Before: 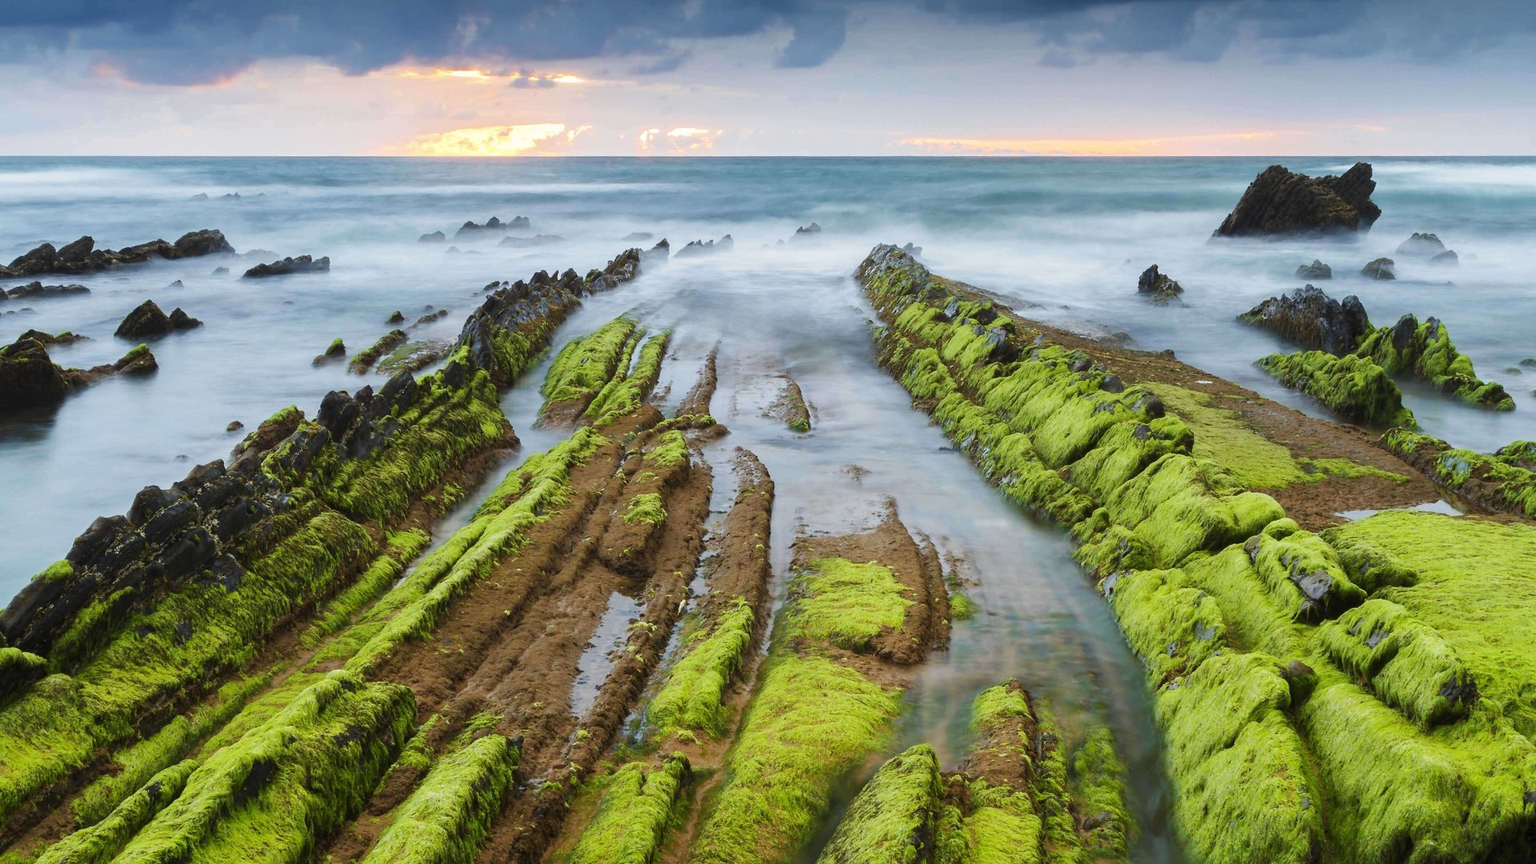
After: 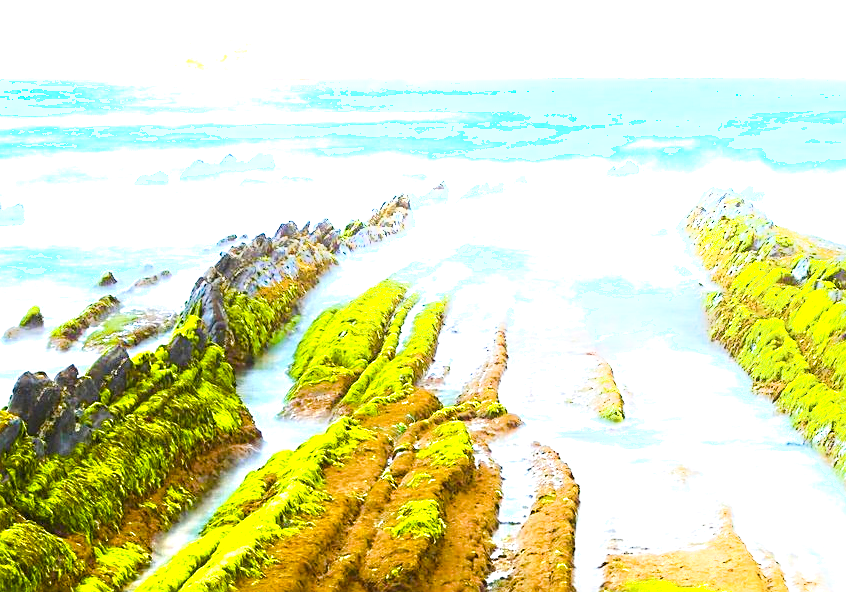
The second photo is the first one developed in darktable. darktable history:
exposure: black level correction 0, exposure 1.2 EV, compensate highlight preservation false
sharpen: on, module defaults
crop: left 20.248%, top 10.86%, right 35.675%, bottom 34.321%
shadows and highlights: shadows -23.08, highlights 46.15, soften with gaussian
color balance rgb: linear chroma grading › shadows 10%, linear chroma grading › highlights 10%, linear chroma grading › global chroma 15%, linear chroma grading › mid-tones 15%, perceptual saturation grading › global saturation 40%, perceptual saturation grading › highlights -25%, perceptual saturation grading › mid-tones 35%, perceptual saturation grading › shadows 35%, perceptual brilliance grading › global brilliance 11.29%, global vibrance 11.29%
